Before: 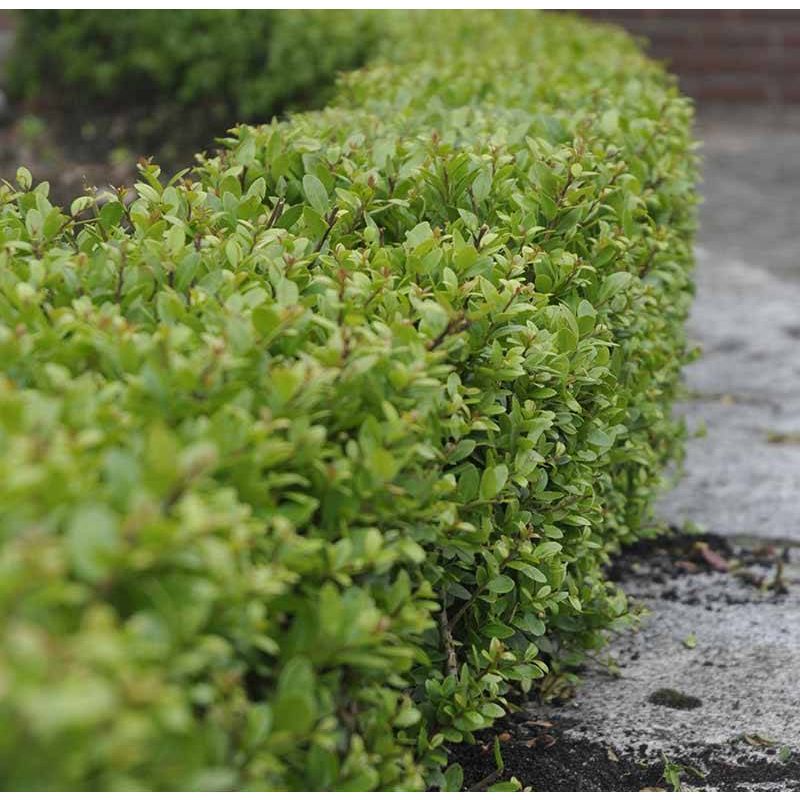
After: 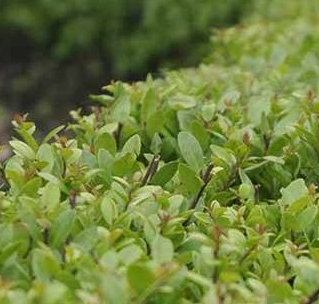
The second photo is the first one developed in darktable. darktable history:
crop: left 15.697%, top 5.436%, right 44.317%, bottom 56.455%
